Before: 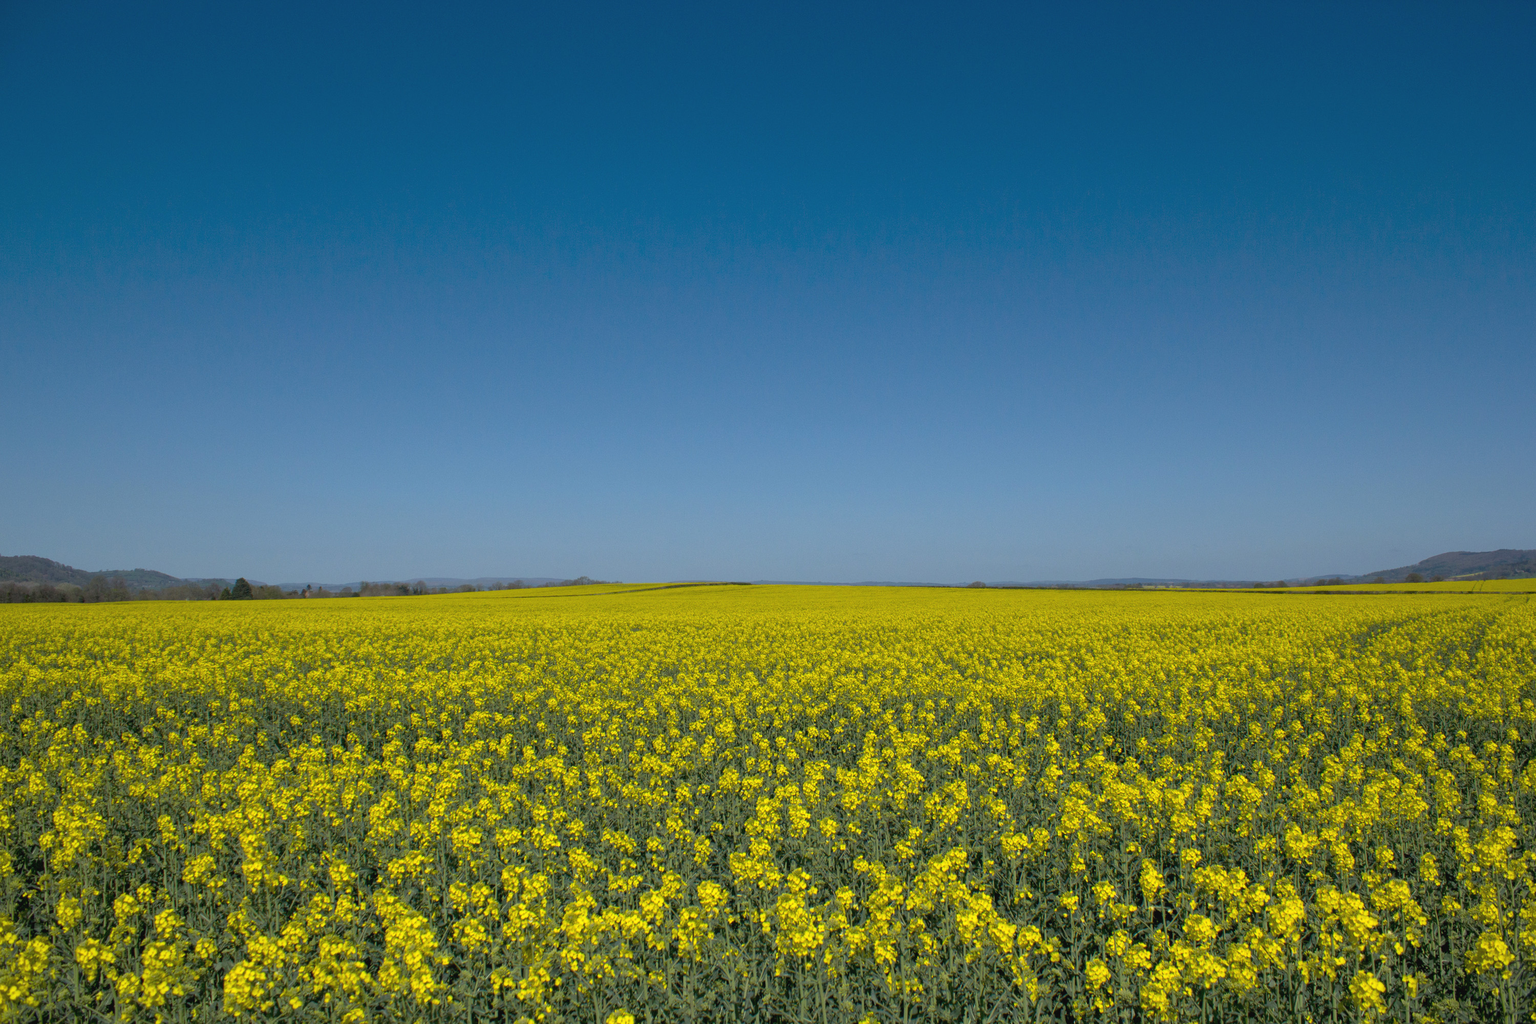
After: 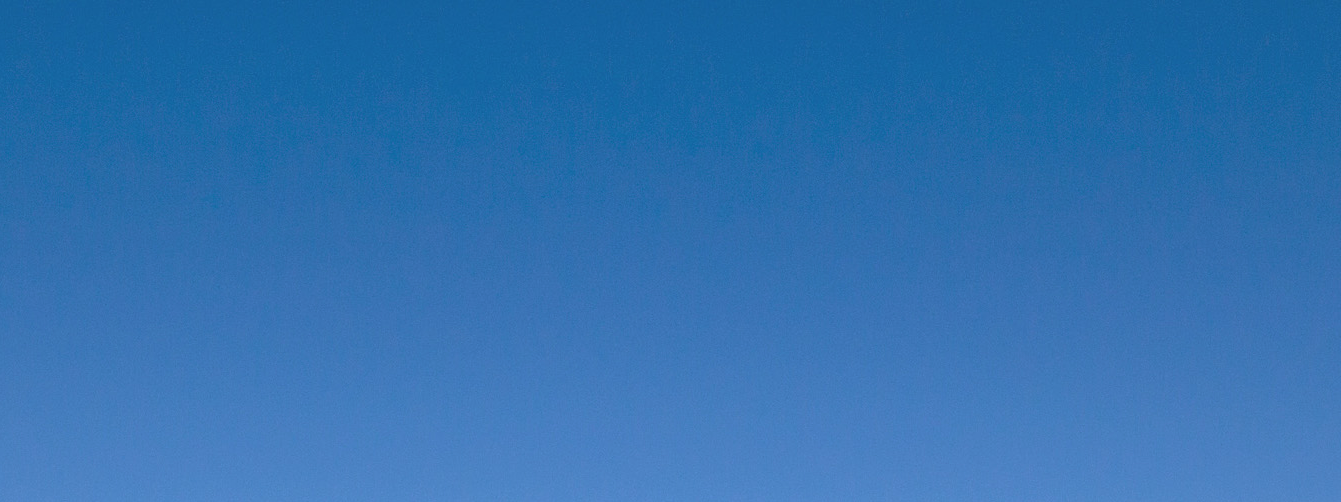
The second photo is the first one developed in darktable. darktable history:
velvia: strength 27%
crop: left 28.64%, top 16.832%, right 26.637%, bottom 58.055%
shadows and highlights: soften with gaussian
white balance: red 1.004, blue 1.096
